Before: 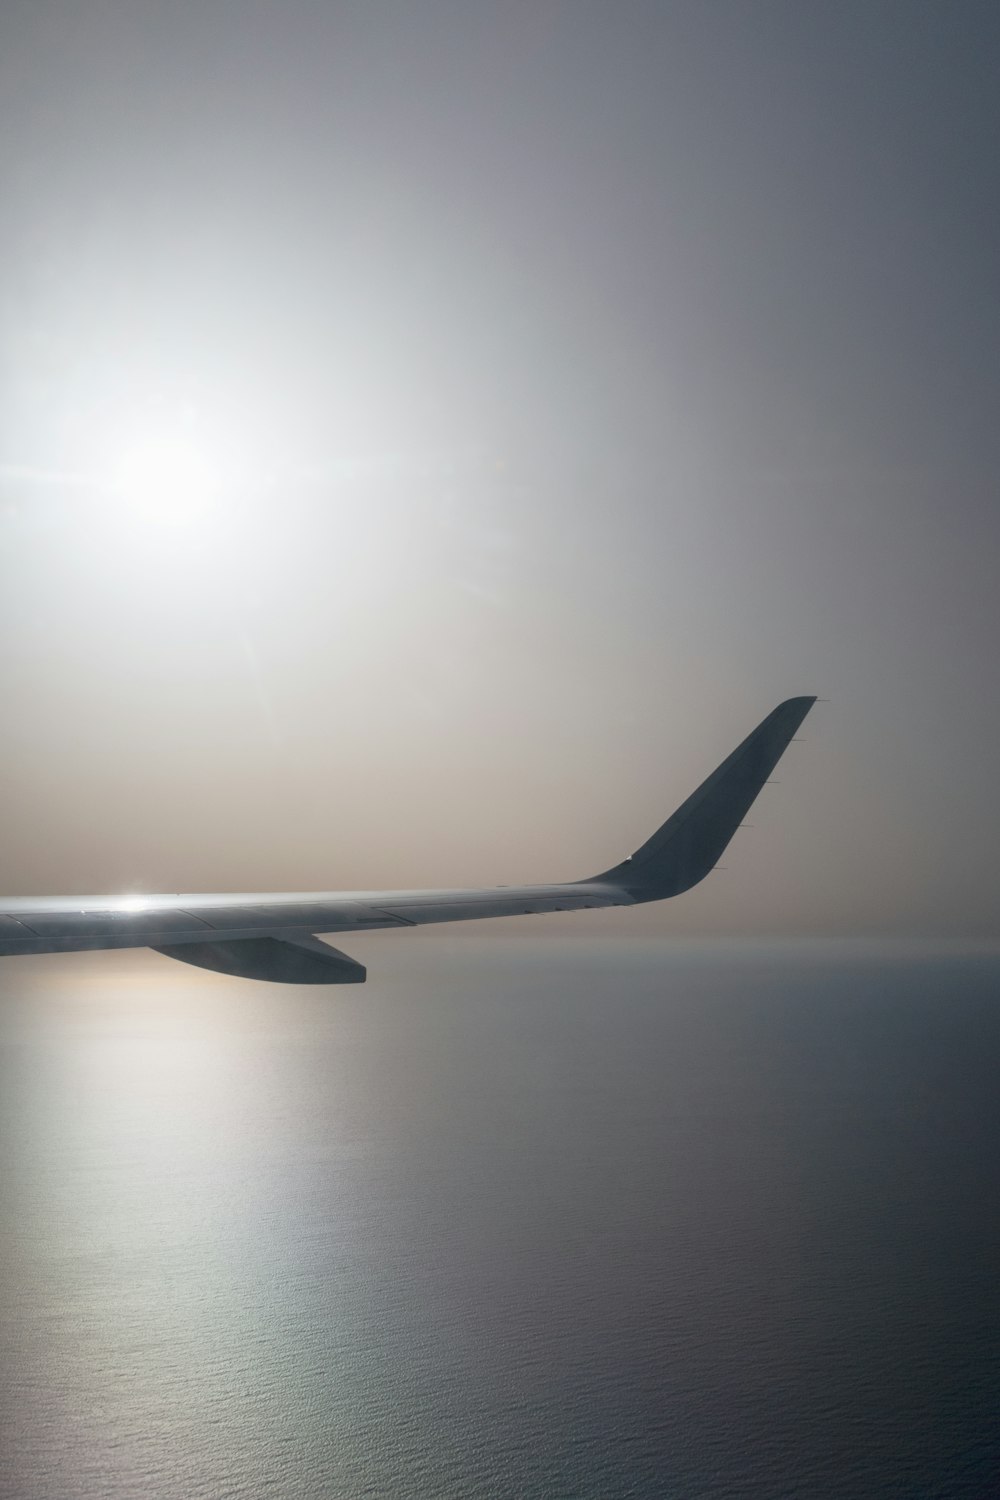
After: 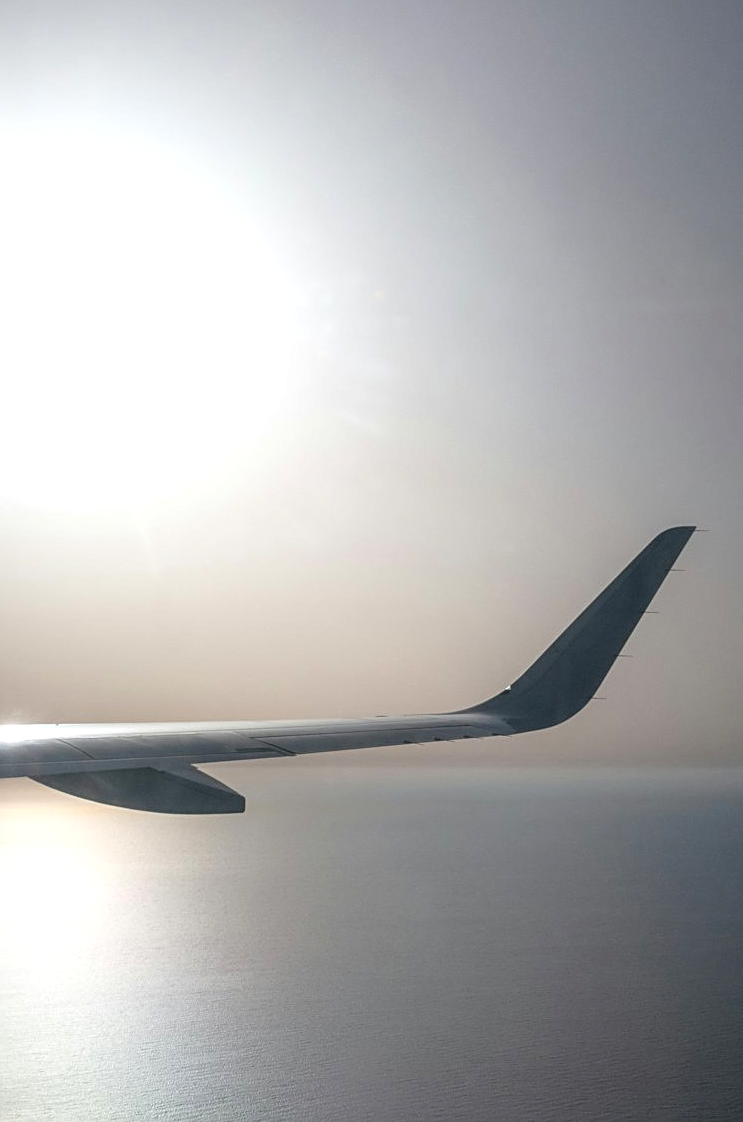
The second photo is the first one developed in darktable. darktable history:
crop and rotate: left 12.185%, top 11.356%, right 13.508%, bottom 13.814%
exposure: exposure 0.475 EV, compensate highlight preservation false
sharpen: on, module defaults
local contrast: on, module defaults
